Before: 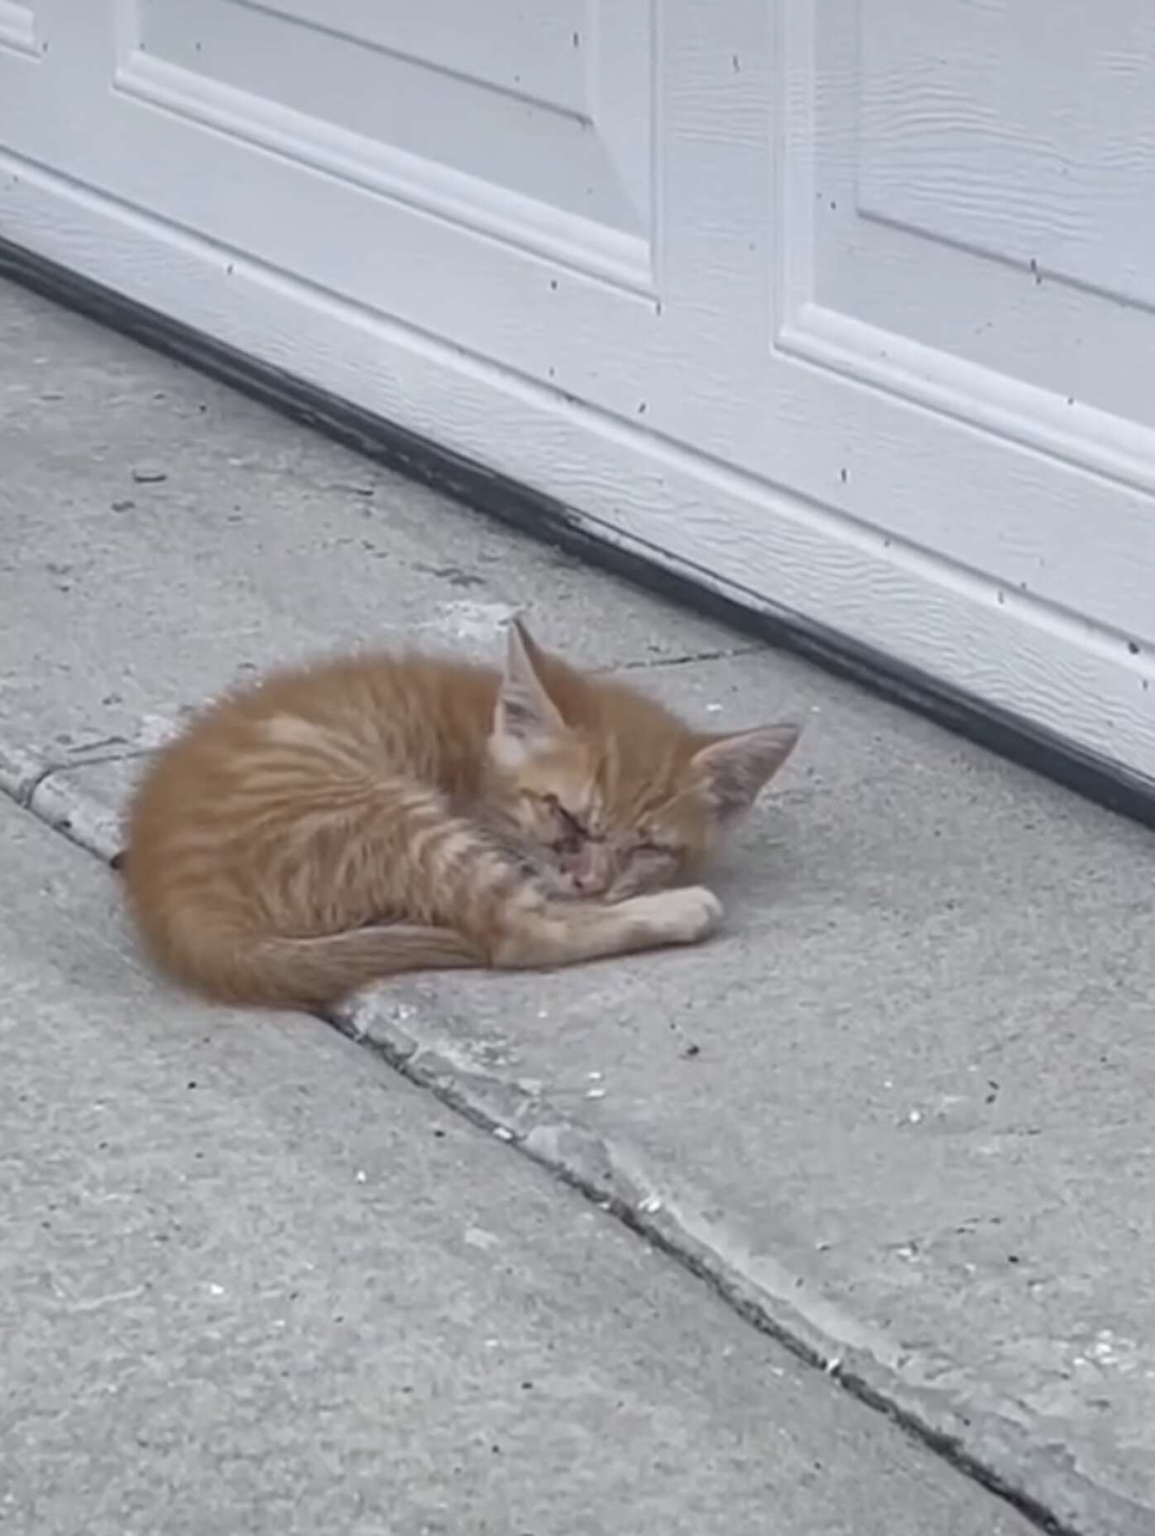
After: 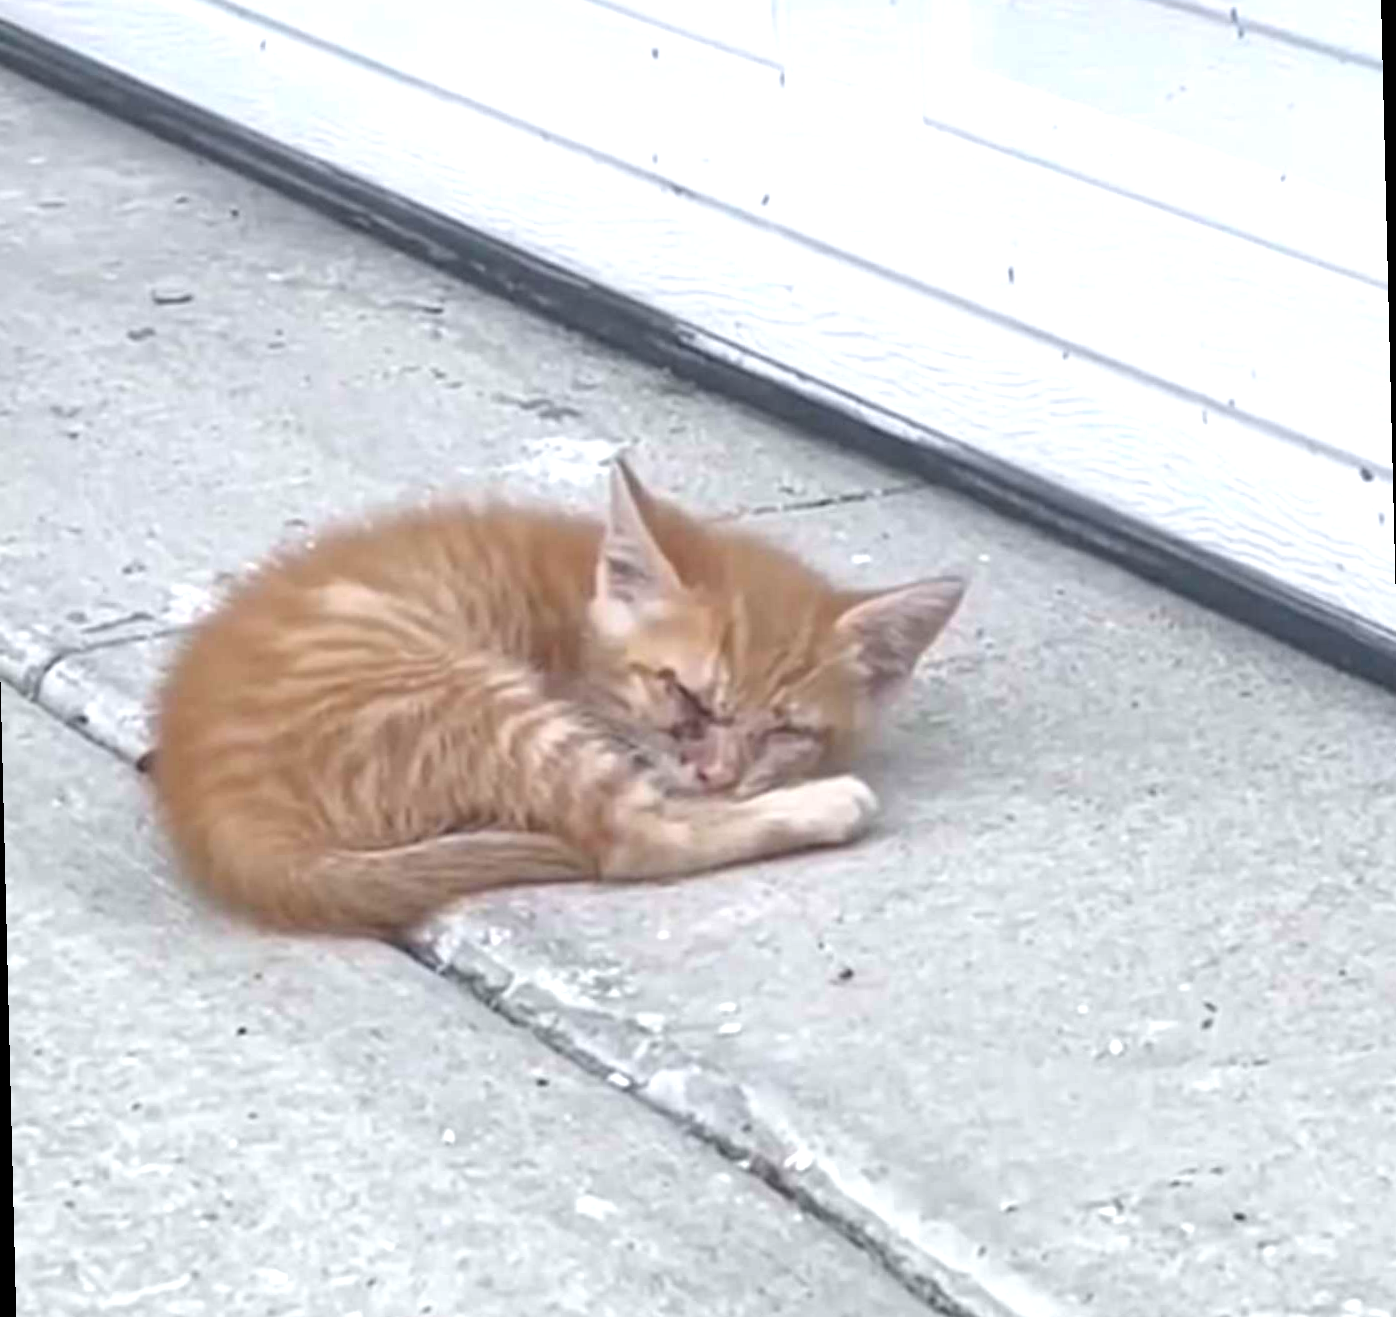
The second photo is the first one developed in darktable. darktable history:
rotate and perspective: rotation -1.42°, crop left 0.016, crop right 0.984, crop top 0.035, crop bottom 0.965
crop: top 13.819%, bottom 11.169%
exposure: exposure 0.921 EV, compensate highlight preservation false
color correction: highlights a* -0.182, highlights b* -0.124
